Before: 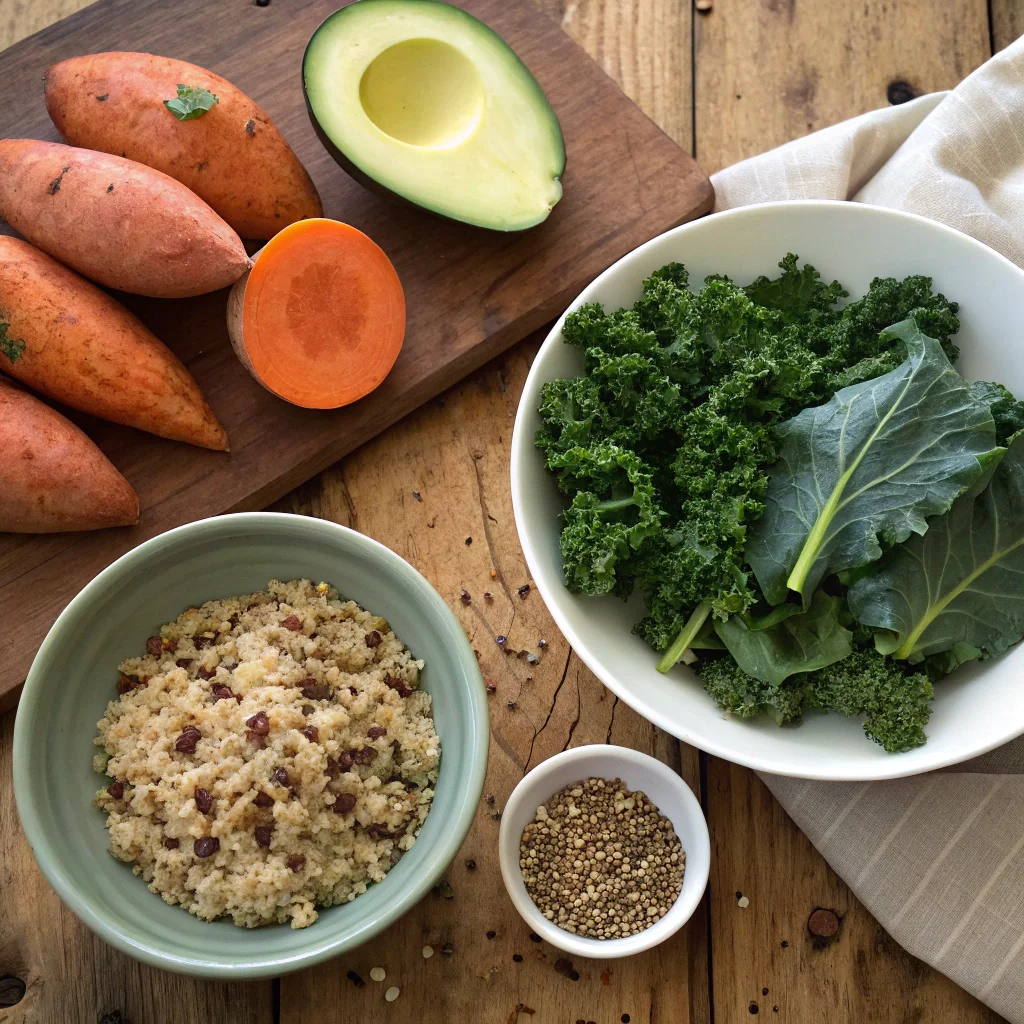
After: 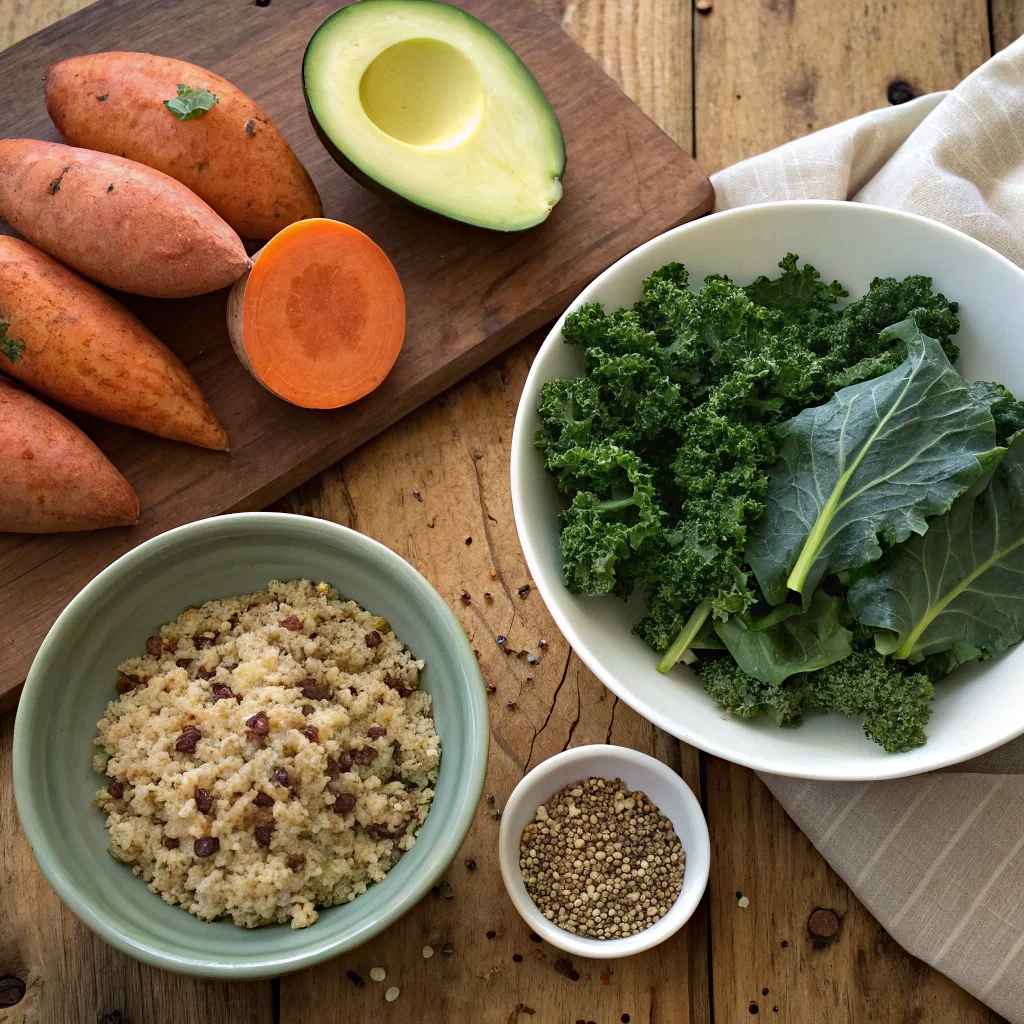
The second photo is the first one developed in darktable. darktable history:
contrast brightness saturation: saturation -0.05
haze removal: compatibility mode true, adaptive false
